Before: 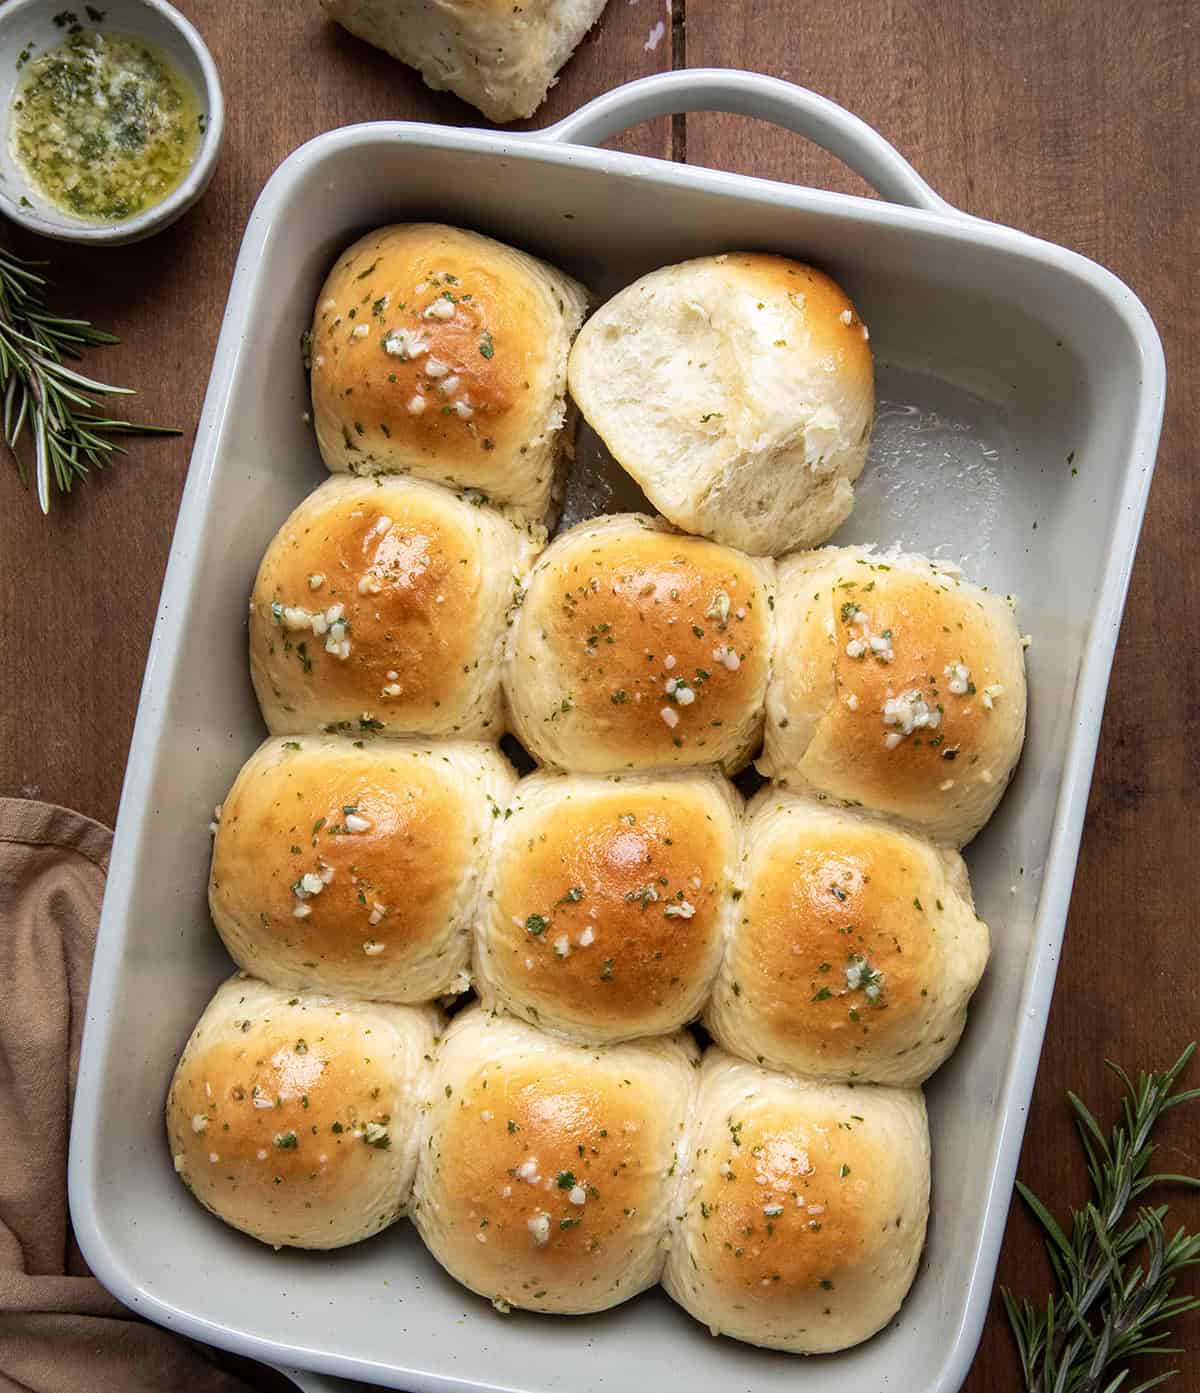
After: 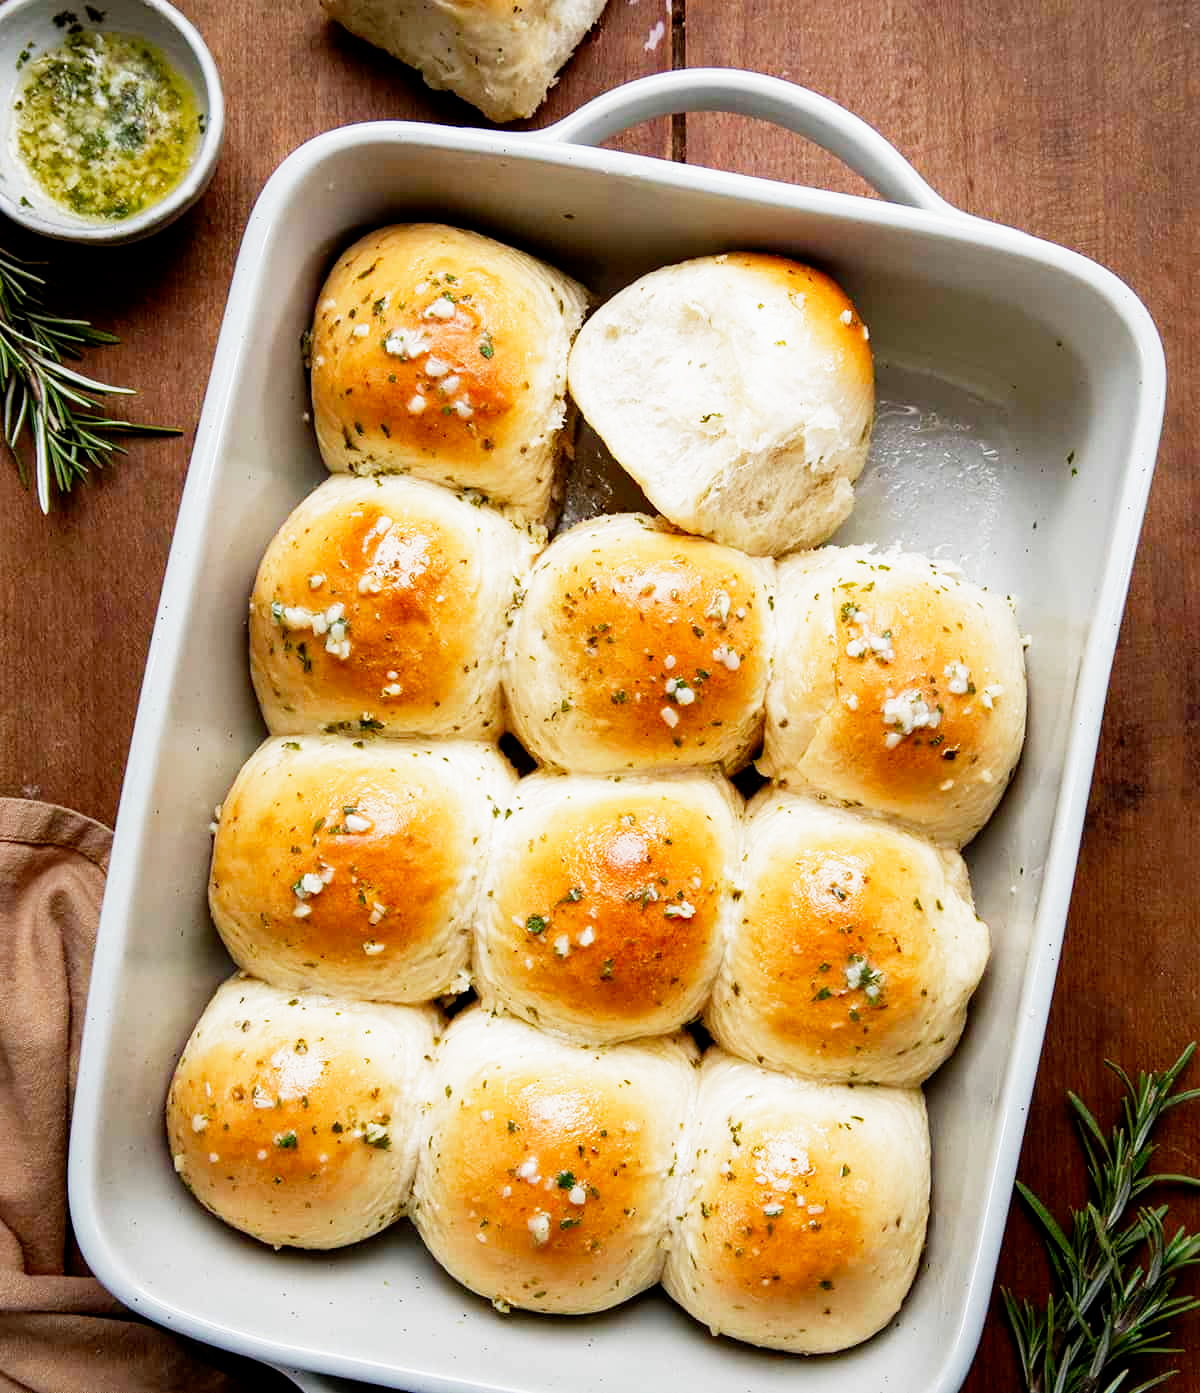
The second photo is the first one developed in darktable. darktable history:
filmic rgb: middle gray luminance 12.74%, black relative exposure -10.13 EV, white relative exposure 3.47 EV, threshold 6 EV, target black luminance 0%, hardness 5.74, latitude 44.69%, contrast 1.221, highlights saturation mix 5%, shadows ↔ highlights balance 26.78%, add noise in highlights 0, preserve chrominance no, color science v3 (2019), use custom middle-gray values true, iterations of high-quality reconstruction 0, contrast in highlights soft, enable highlight reconstruction true
color balance: mode lift, gamma, gain (sRGB)
